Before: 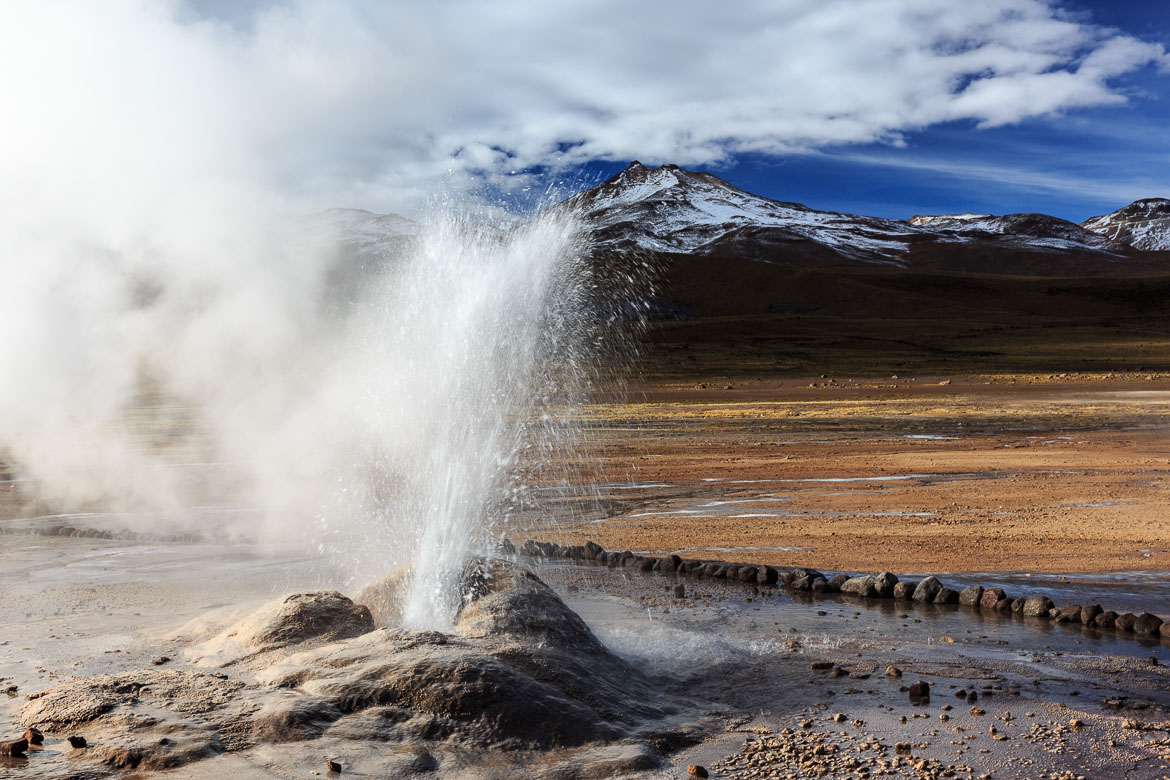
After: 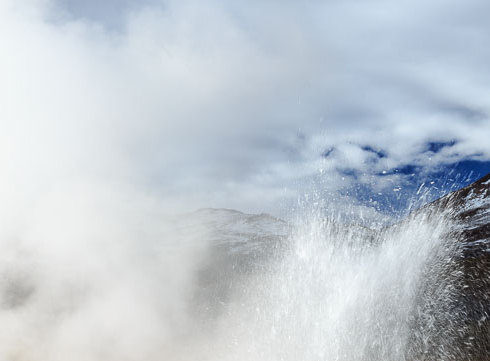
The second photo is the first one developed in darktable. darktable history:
crop and rotate: left 11.037%, top 0.086%, right 47.068%, bottom 53.552%
